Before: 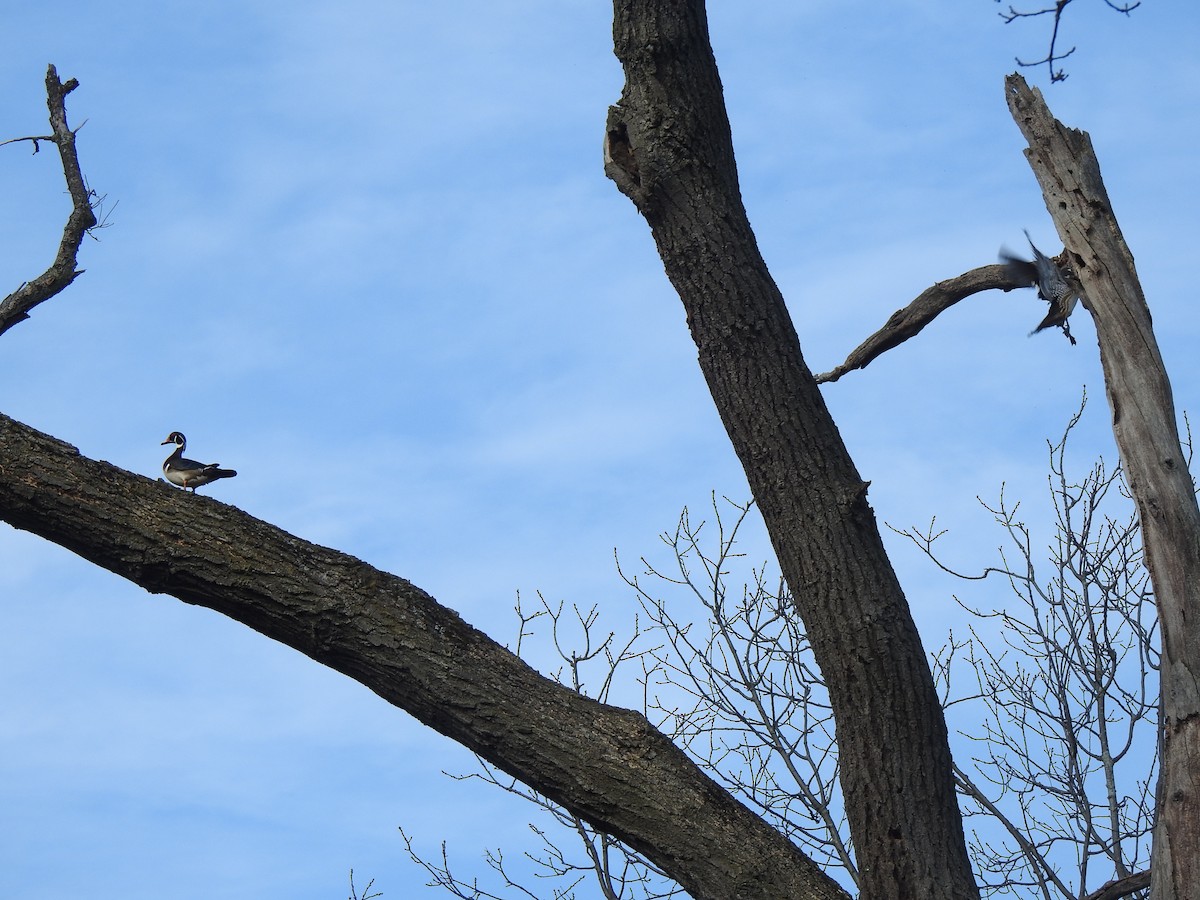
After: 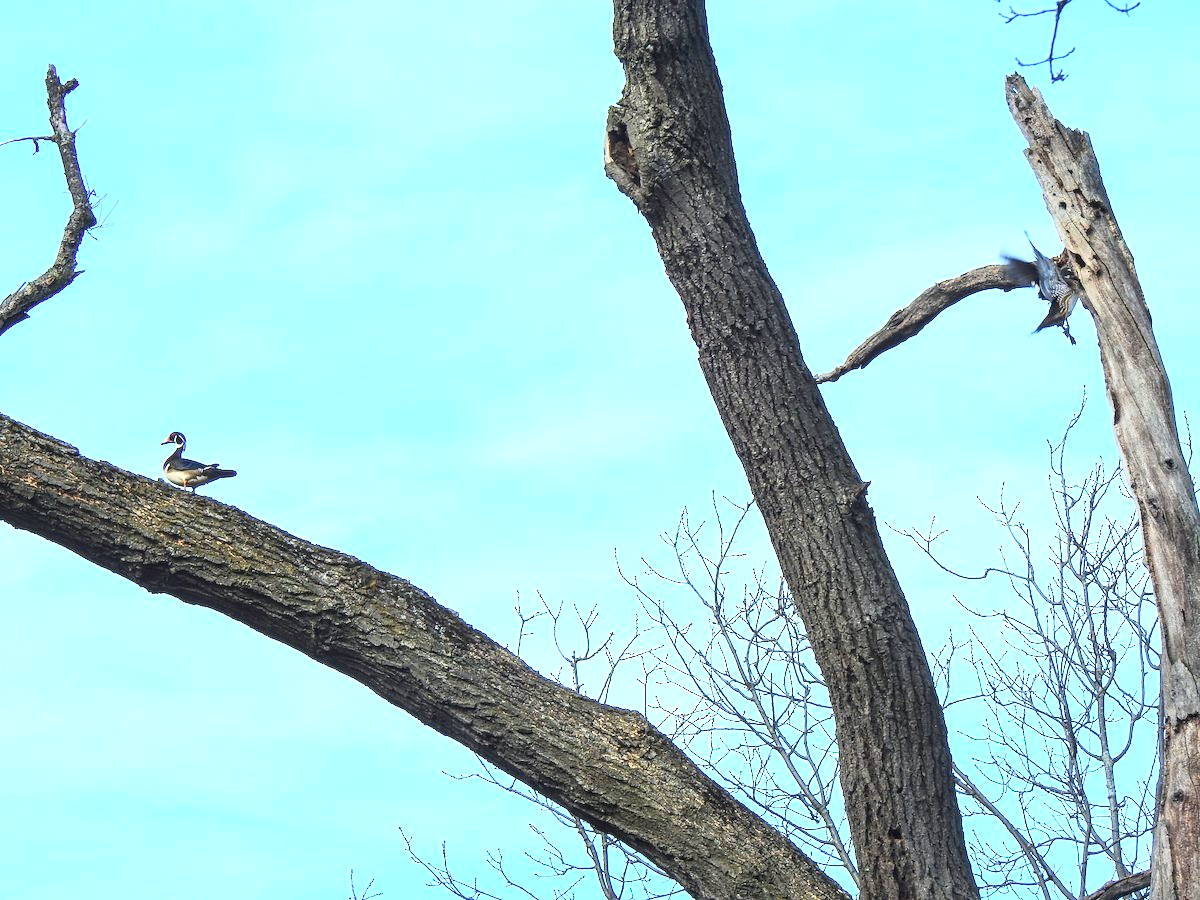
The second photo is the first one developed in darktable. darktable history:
tone curve: curves: ch0 [(0, 0) (0.051, 0.021) (0.11, 0.069) (0.249, 0.235) (0.452, 0.526) (0.596, 0.713) (0.703, 0.83) (0.851, 0.938) (1, 1)]; ch1 [(0, 0) (0.1, 0.038) (0.318, 0.221) (0.413, 0.325) (0.443, 0.412) (0.483, 0.474) (0.503, 0.501) (0.516, 0.517) (0.548, 0.568) (0.569, 0.599) (0.594, 0.634) (0.666, 0.701) (1, 1)]; ch2 [(0, 0) (0.453, 0.435) (0.479, 0.476) (0.504, 0.5) (0.529, 0.537) (0.556, 0.583) (0.584, 0.618) (0.824, 0.815) (1, 1)], color space Lab, independent channels, preserve colors none
exposure: black level correction 0, exposure 1.379 EV, compensate exposure bias true, compensate highlight preservation false
local contrast: on, module defaults
